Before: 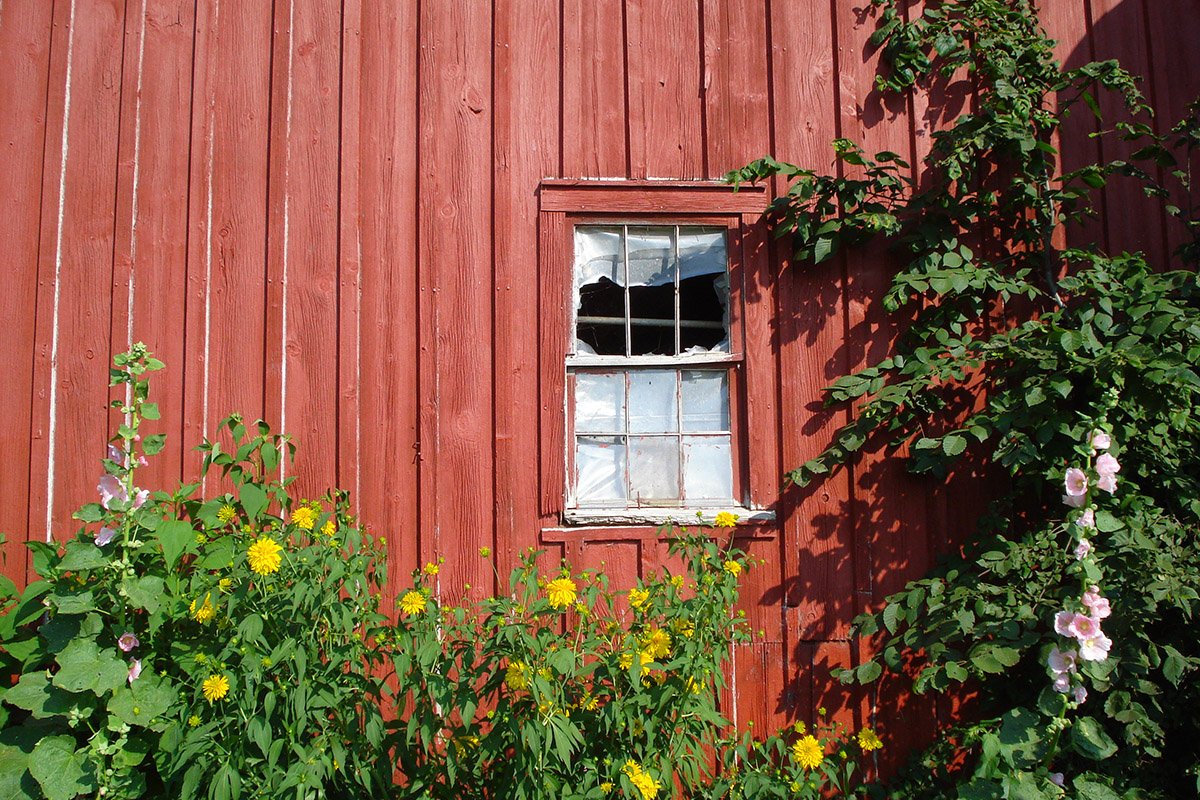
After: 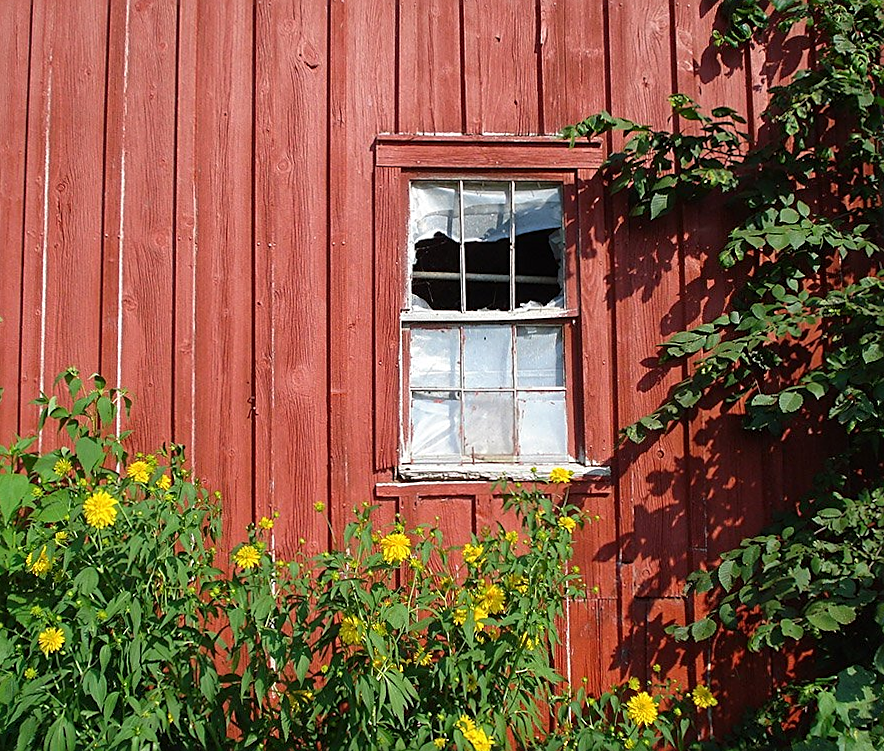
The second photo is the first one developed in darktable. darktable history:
sharpen: amount 0.55
crop and rotate: left 13.15%, top 5.251%, right 12.609%
rotate and perspective: rotation 0.192°, lens shift (horizontal) -0.015, crop left 0.005, crop right 0.996, crop top 0.006, crop bottom 0.99
